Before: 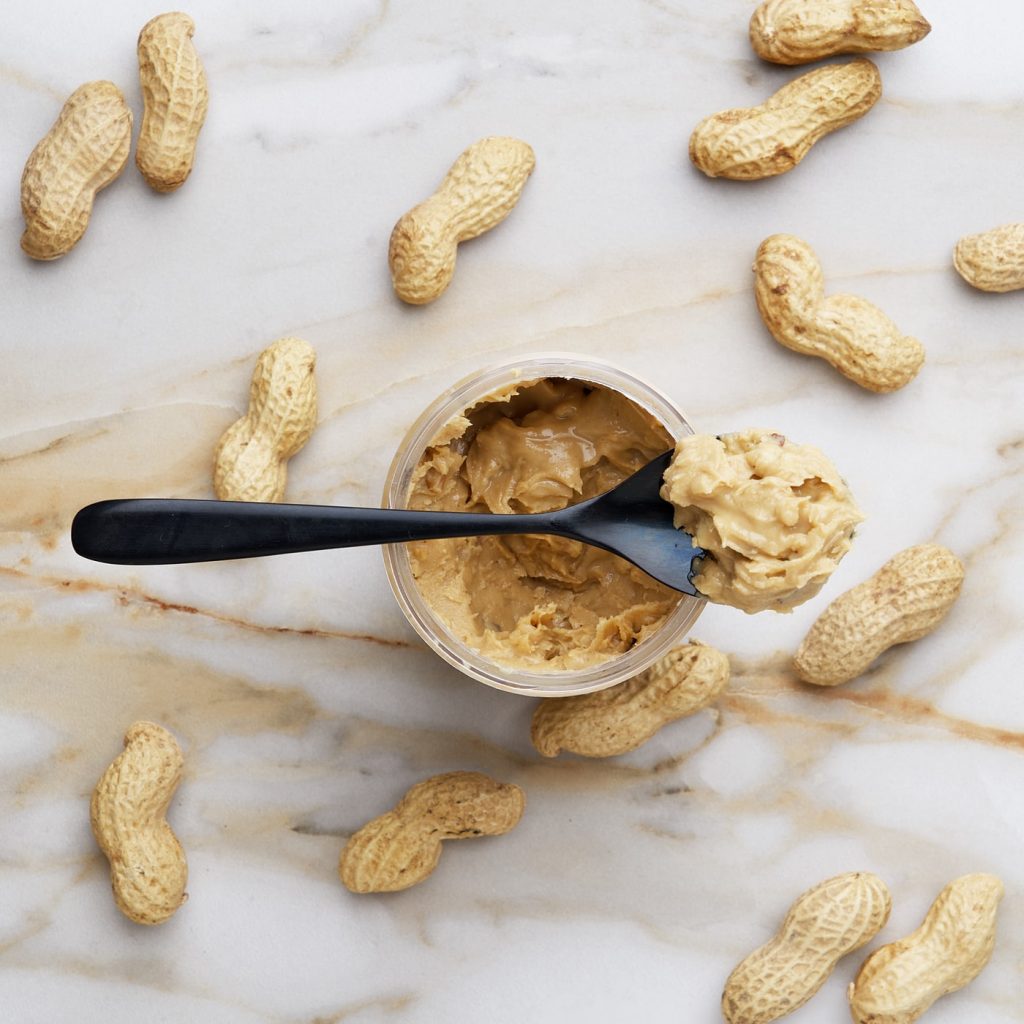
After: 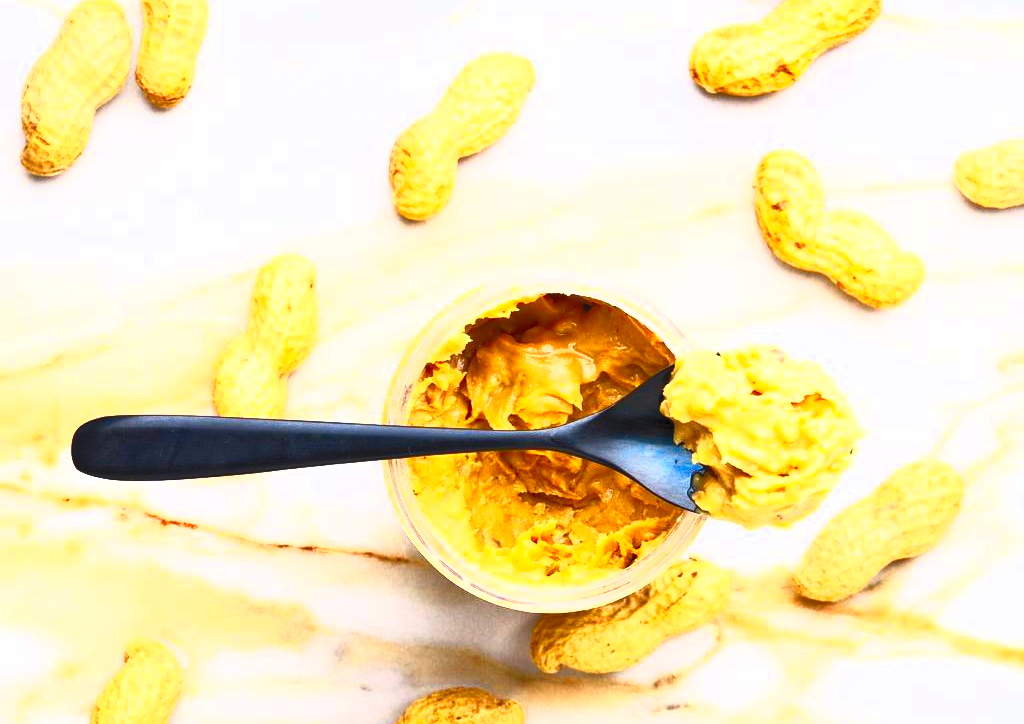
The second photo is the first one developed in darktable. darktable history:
color zones: curves: ch0 [(0, 0.613) (0.01, 0.613) (0.245, 0.448) (0.498, 0.529) (0.642, 0.665) (0.879, 0.777) (0.99, 0.613)]; ch1 [(0, 0) (0.143, 0) (0.286, 0) (0.429, 0) (0.571, 0) (0.714, 0) (0.857, 0)], mix -121.96%
crop and rotate: top 8.293%, bottom 20.996%
contrast brightness saturation: contrast 1, brightness 1, saturation 1
